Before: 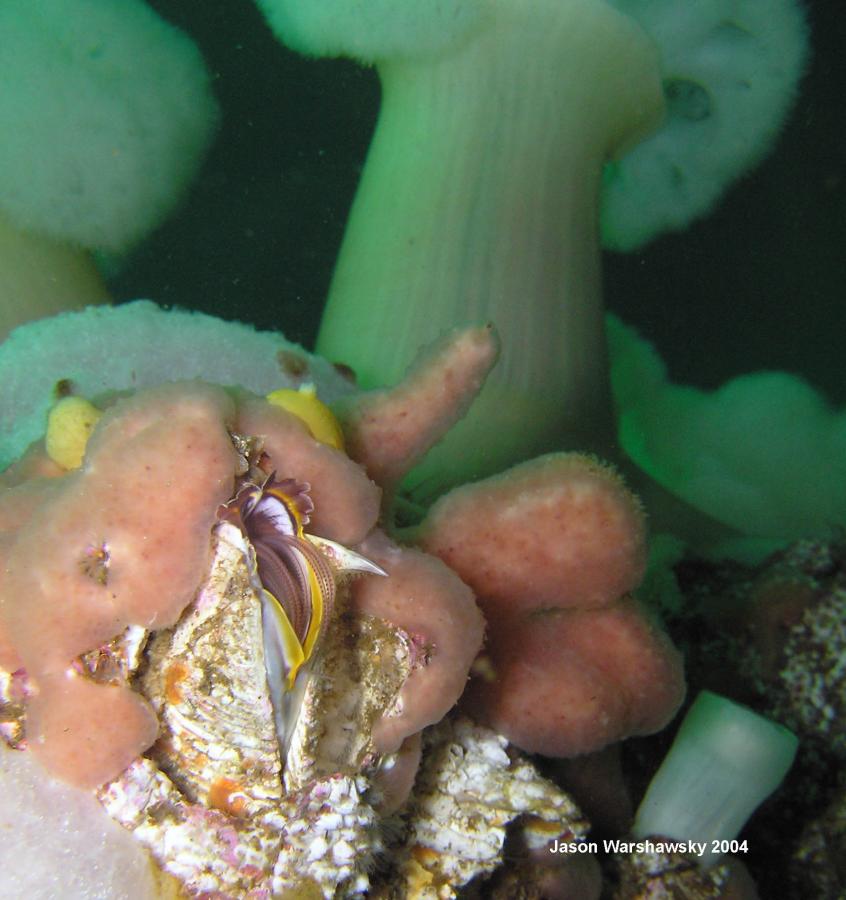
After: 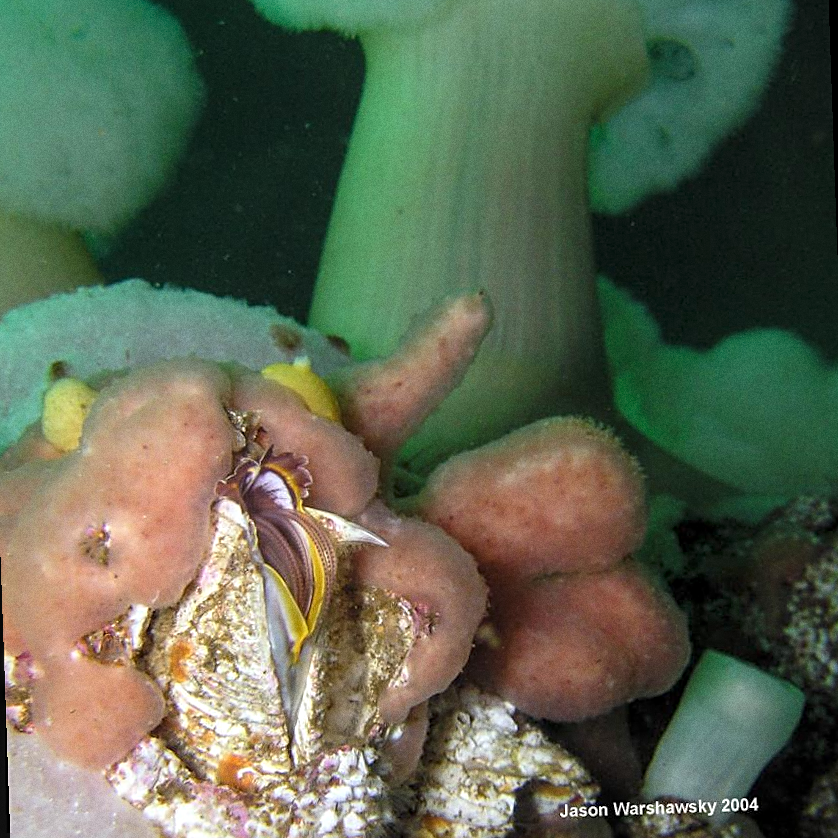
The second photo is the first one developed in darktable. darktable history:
local contrast: highlights 55%, shadows 52%, detail 130%, midtone range 0.452
rotate and perspective: rotation -2°, crop left 0.022, crop right 0.978, crop top 0.049, crop bottom 0.951
grain: coarseness 0.09 ISO
sharpen: on, module defaults
